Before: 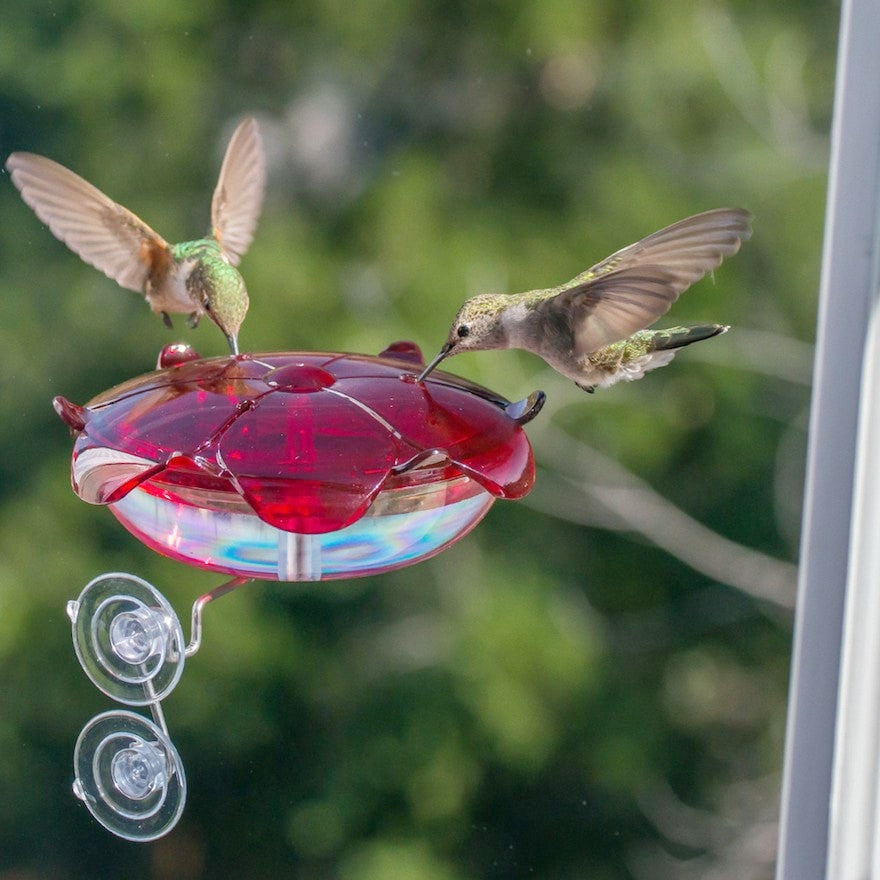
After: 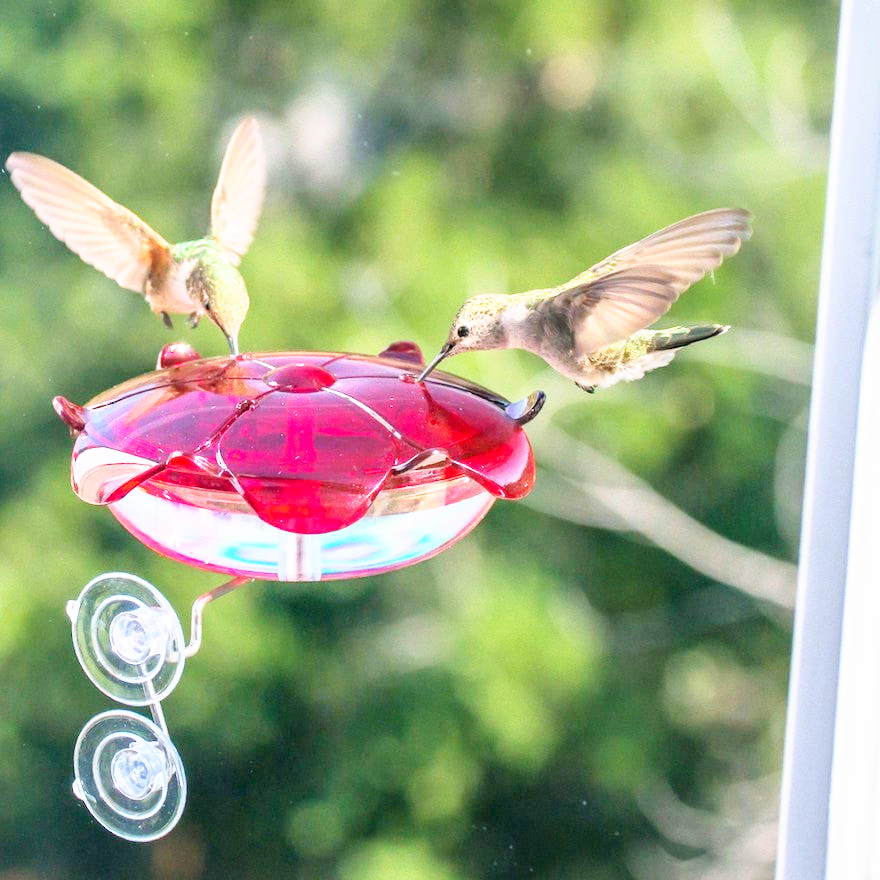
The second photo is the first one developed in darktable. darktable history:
tone curve: curves: ch0 [(0, 0) (0.004, 0.001) (0.133, 0.151) (0.325, 0.399) (0.475, 0.579) (0.832, 0.902) (1, 1)], color space Lab, linked channels, preserve colors none
base curve: curves: ch0 [(0, 0) (0.495, 0.917) (1, 1)], preserve colors none
contrast brightness saturation: saturation -0.05
